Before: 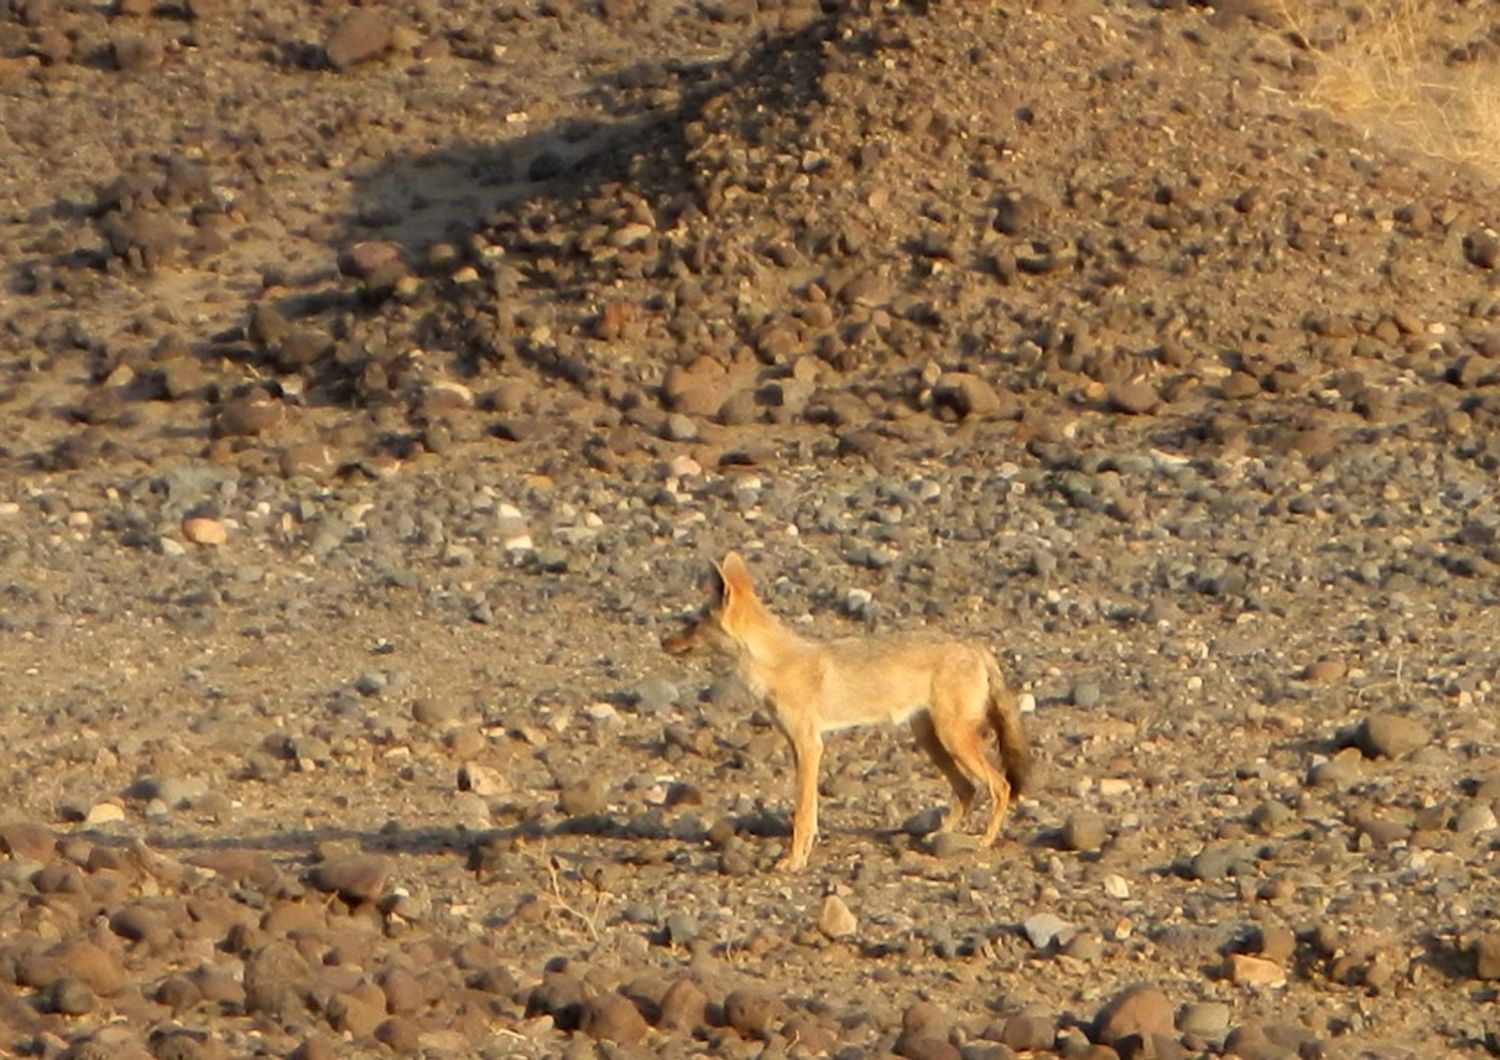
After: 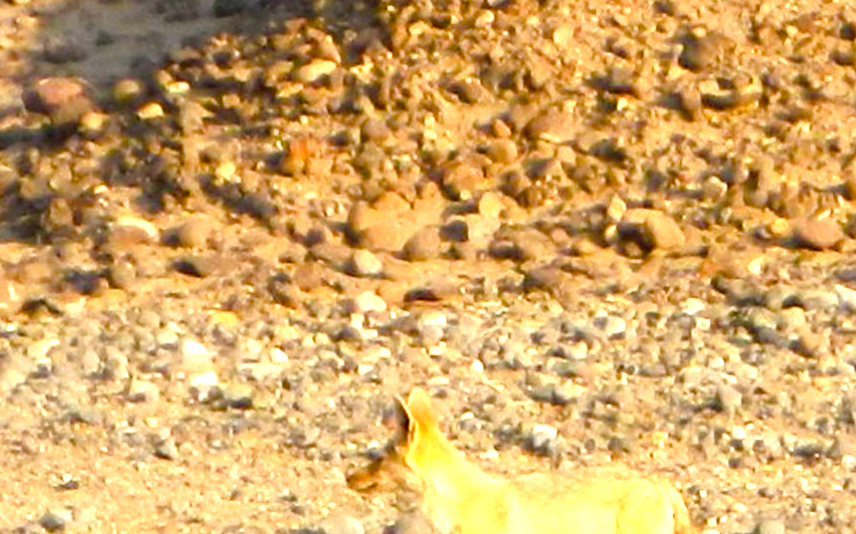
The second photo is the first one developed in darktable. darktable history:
color balance rgb: highlights gain › chroma 0.293%, highlights gain › hue 331.77°, perceptual saturation grading › global saturation 40.351%, perceptual saturation grading › highlights -25.747%, perceptual saturation grading › mid-tones 35.327%, perceptual saturation grading › shadows 34.531%
exposure: black level correction 0, exposure 1.391 EV, compensate exposure bias true, compensate highlight preservation false
crop: left 21.053%, top 15.55%, right 21.824%, bottom 34.024%
